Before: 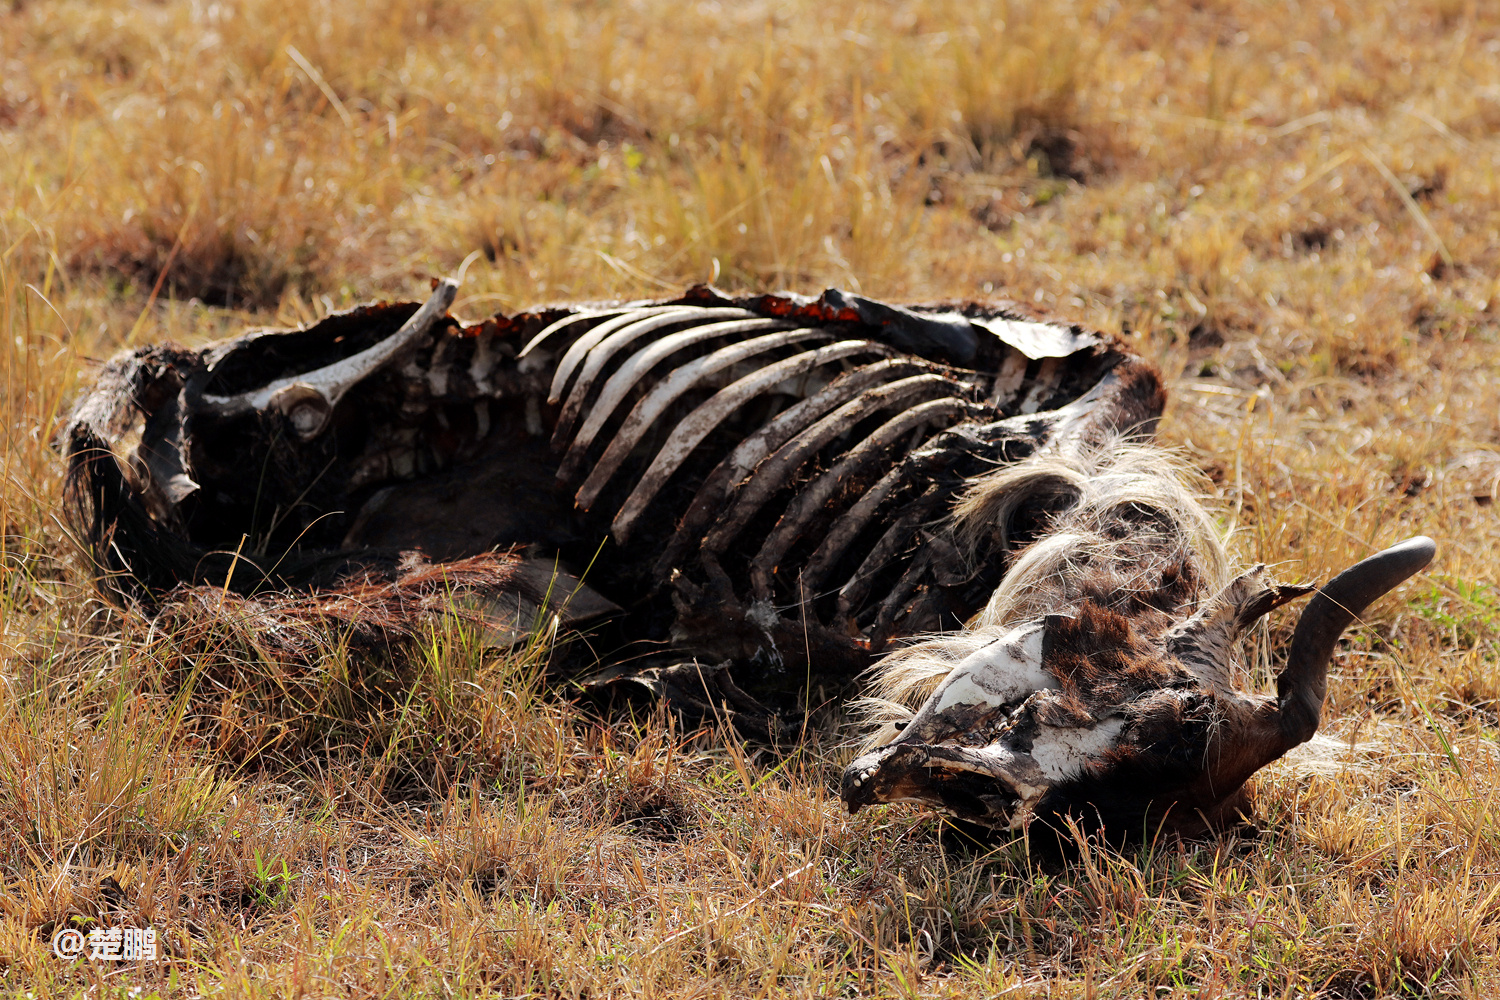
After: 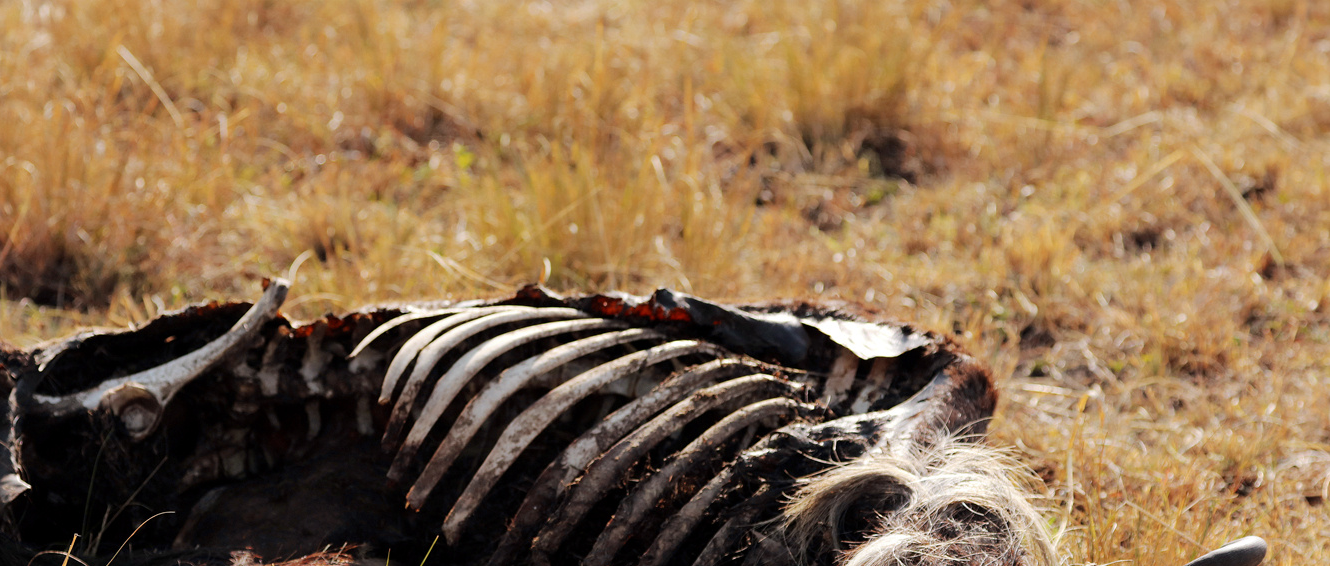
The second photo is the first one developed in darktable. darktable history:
crop and rotate: left 11.333%, bottom 43.347%
